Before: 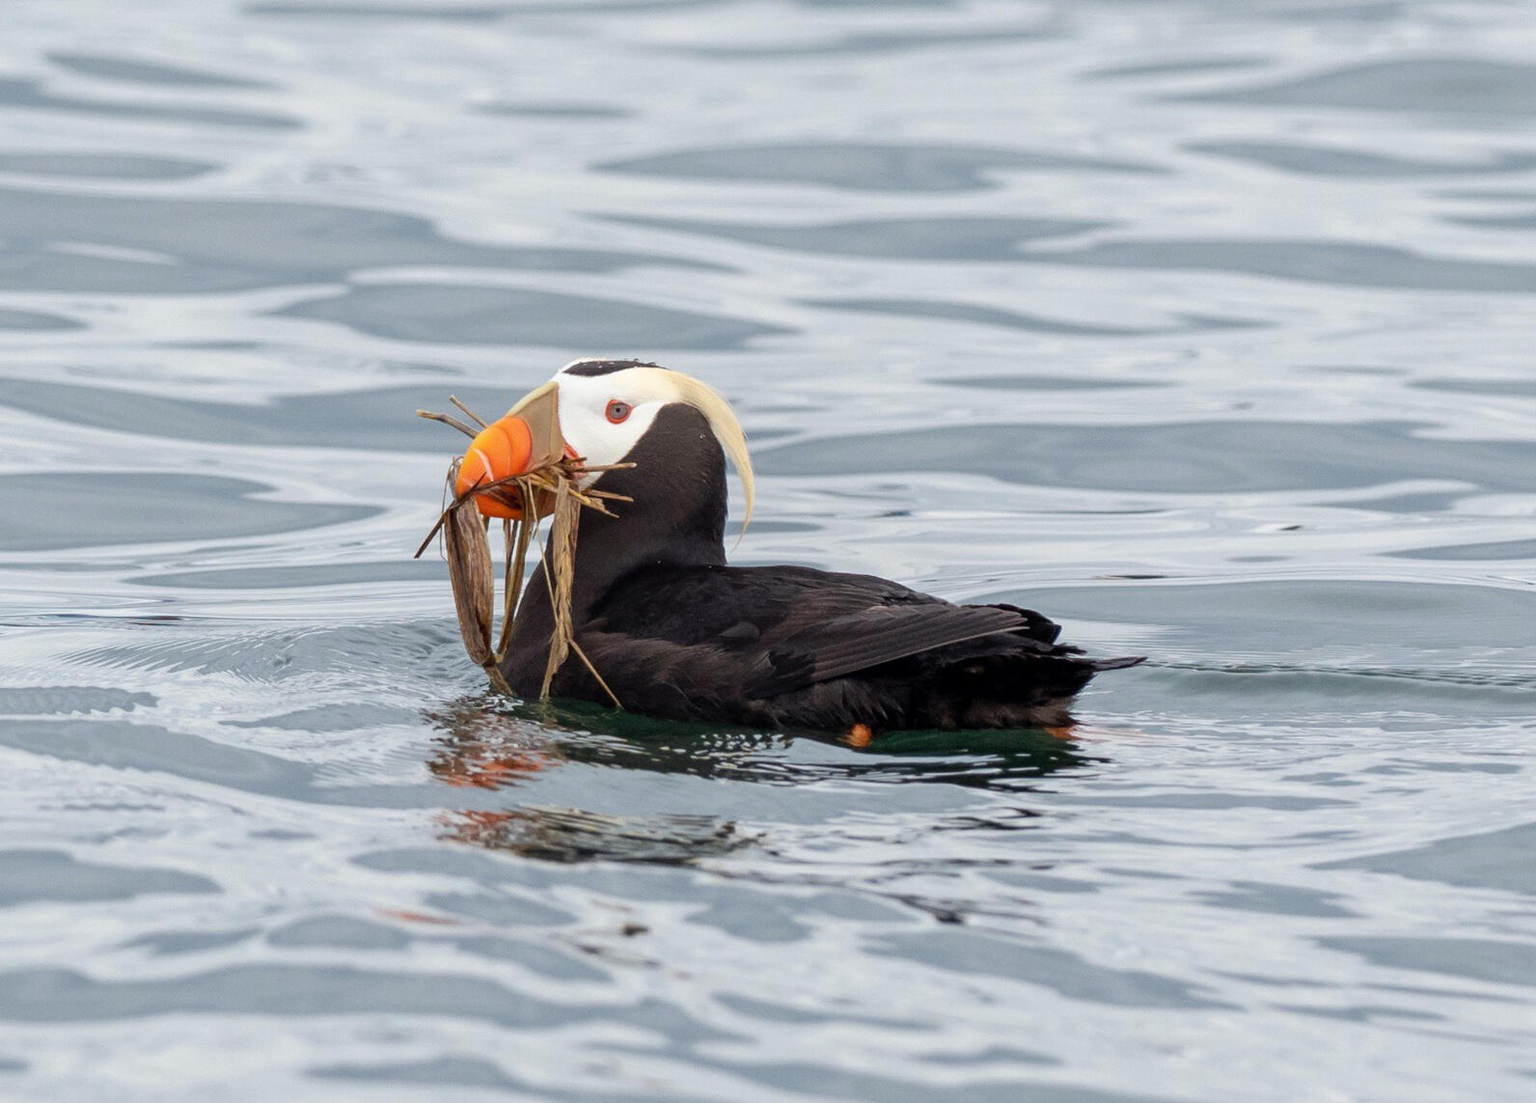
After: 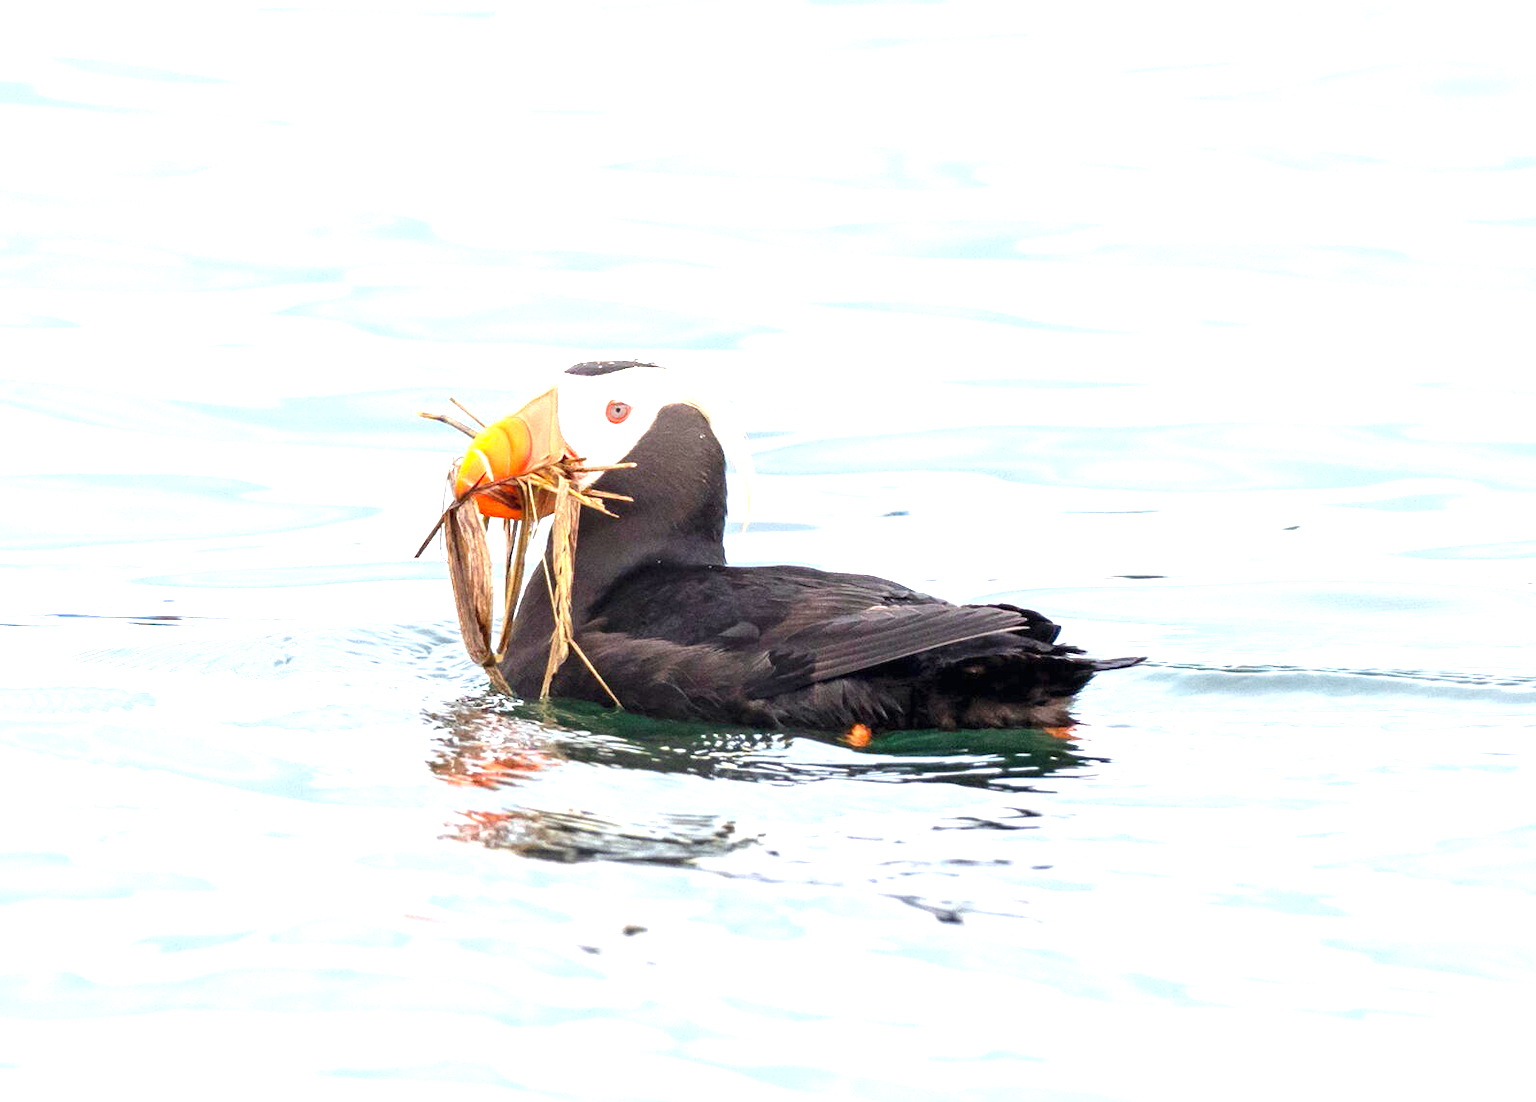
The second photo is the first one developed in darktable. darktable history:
color correction: saturation 1.11
exposure: black level correction 0, exposure 1.675 EV, compensate exposure bias true, compensate highlight preservation false
